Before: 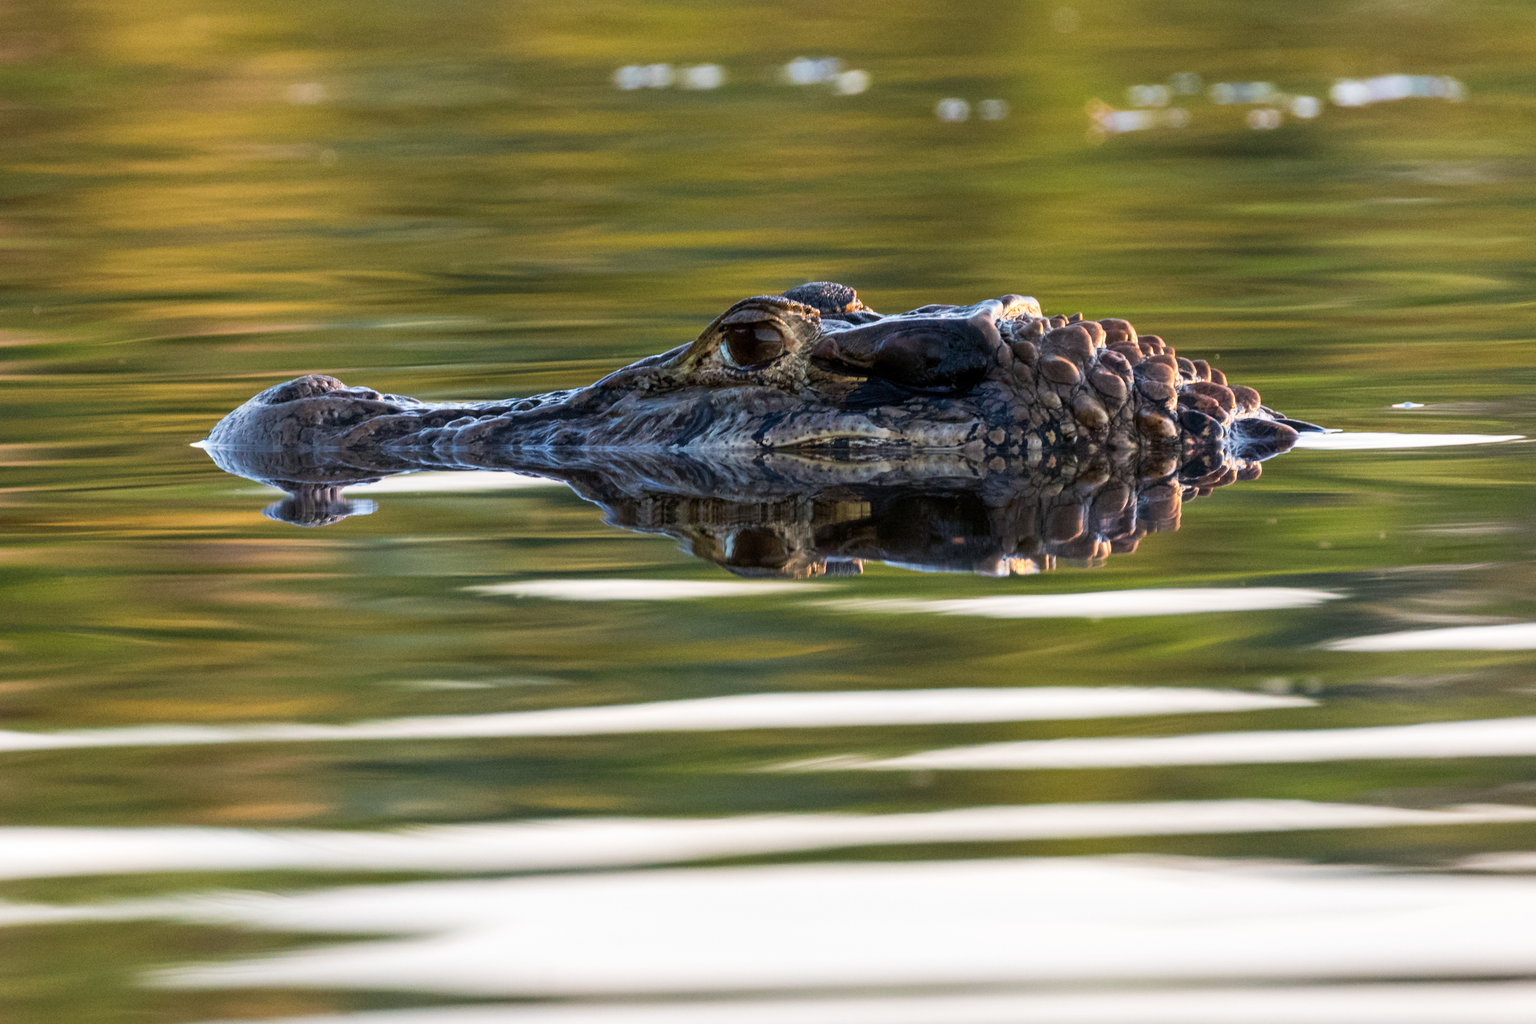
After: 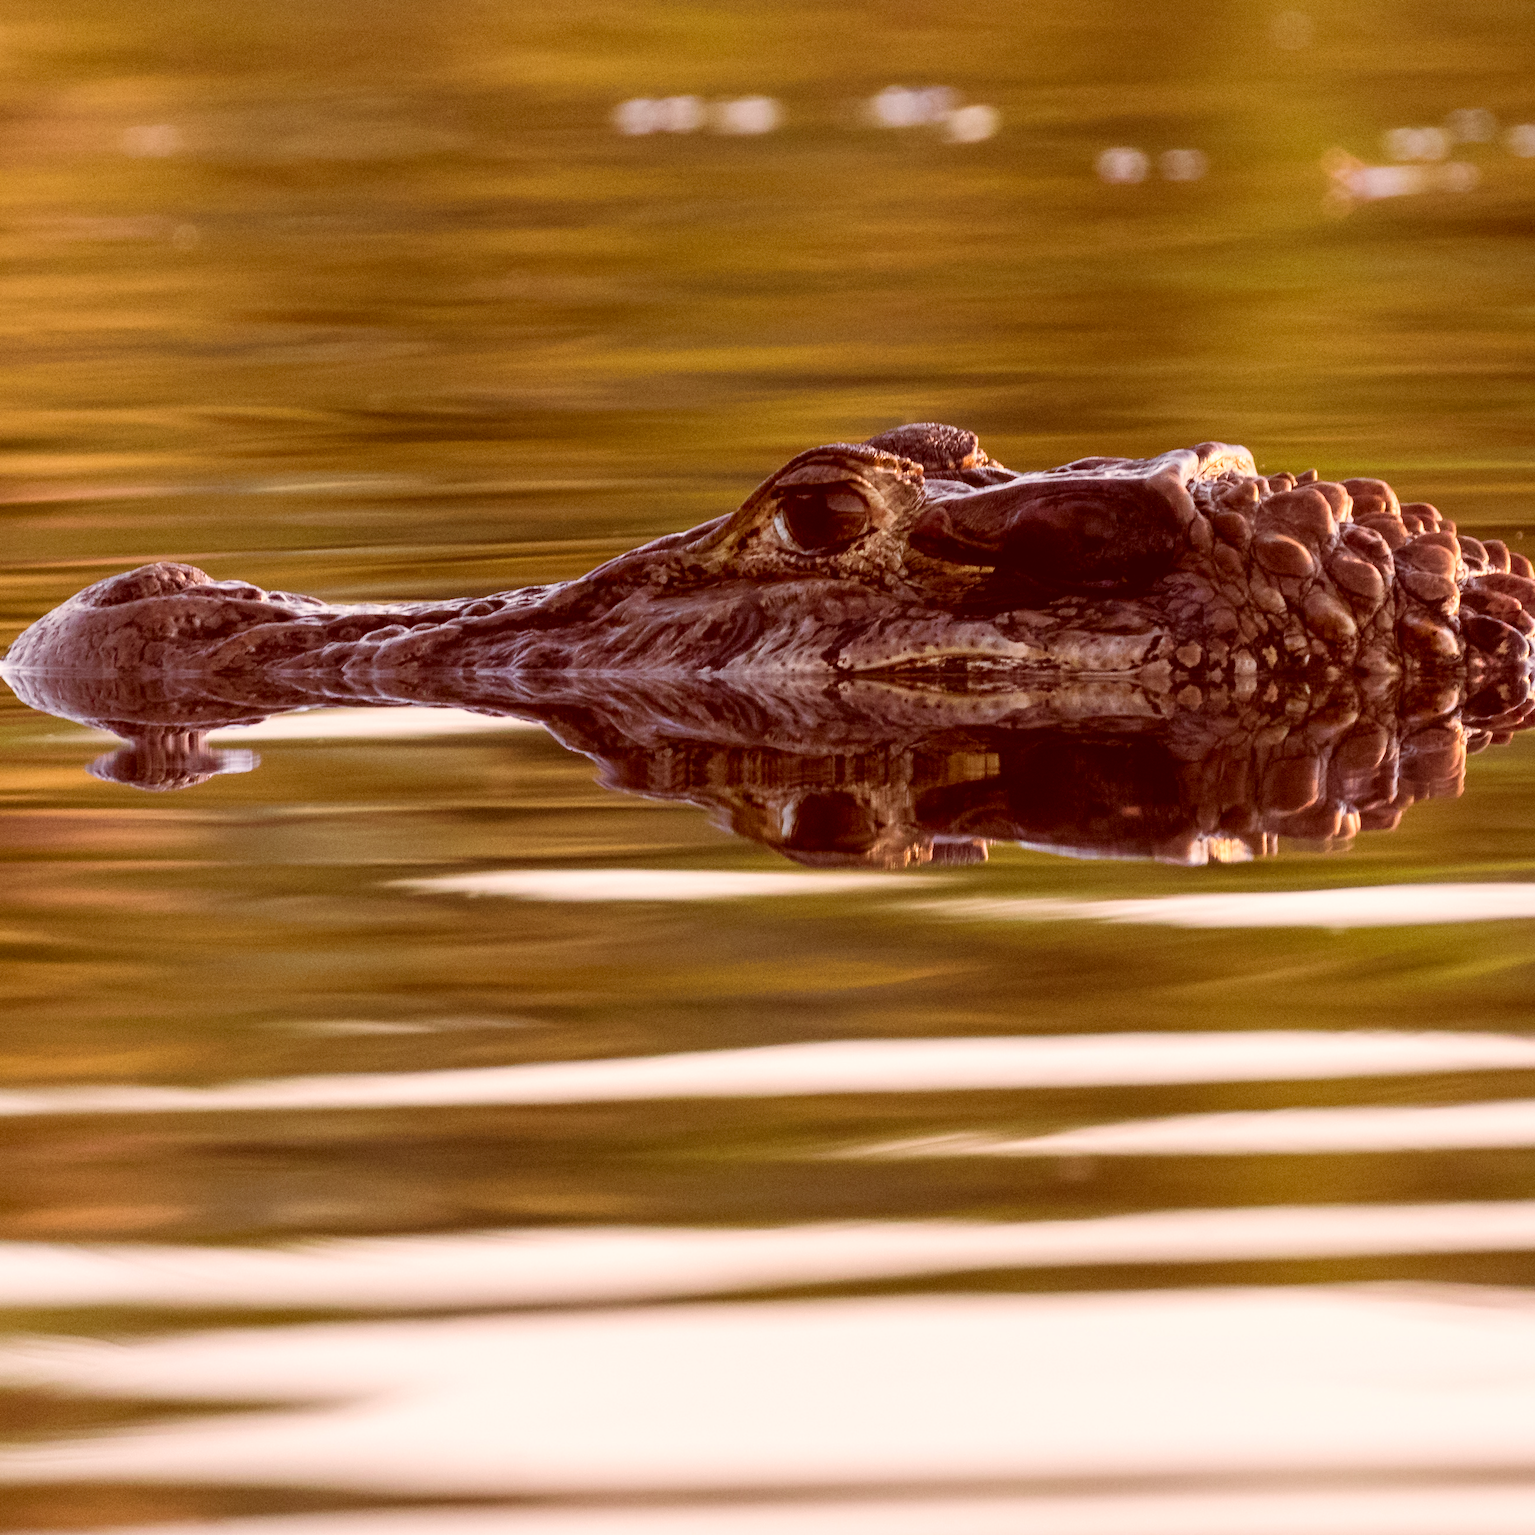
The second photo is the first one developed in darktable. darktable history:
crop and rotate: left 13.342%, right 19.991%
tone equalizer: on, module defaults
color correction: highlights a* 9.03, highlights b* 8.71, shadows a* 40, shadows b* 40, saturation 0.8
